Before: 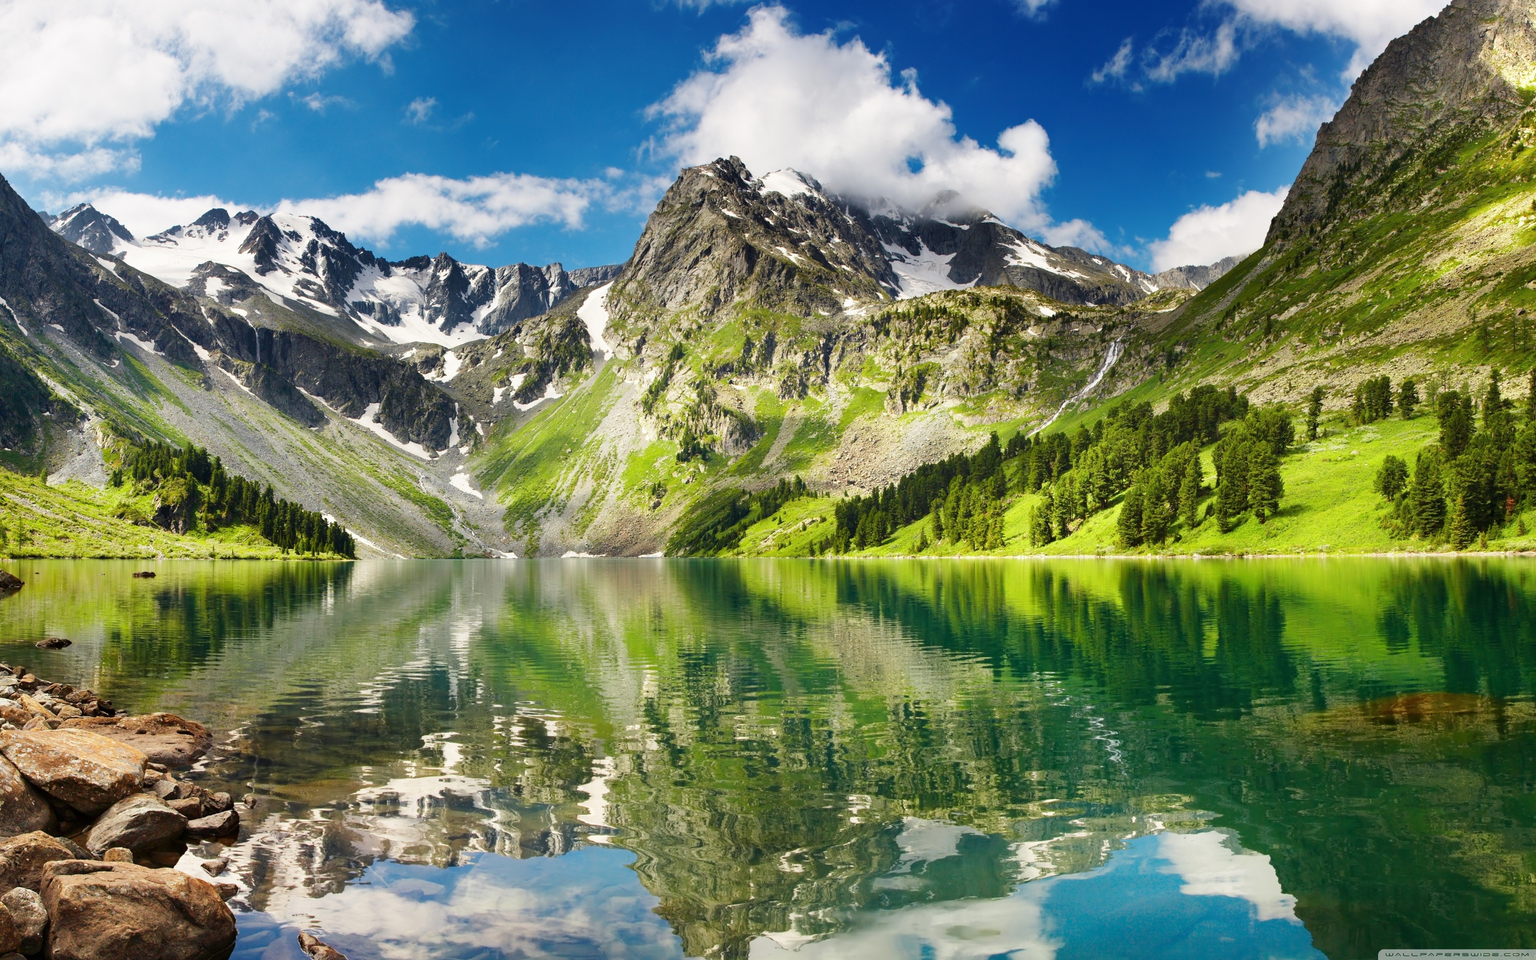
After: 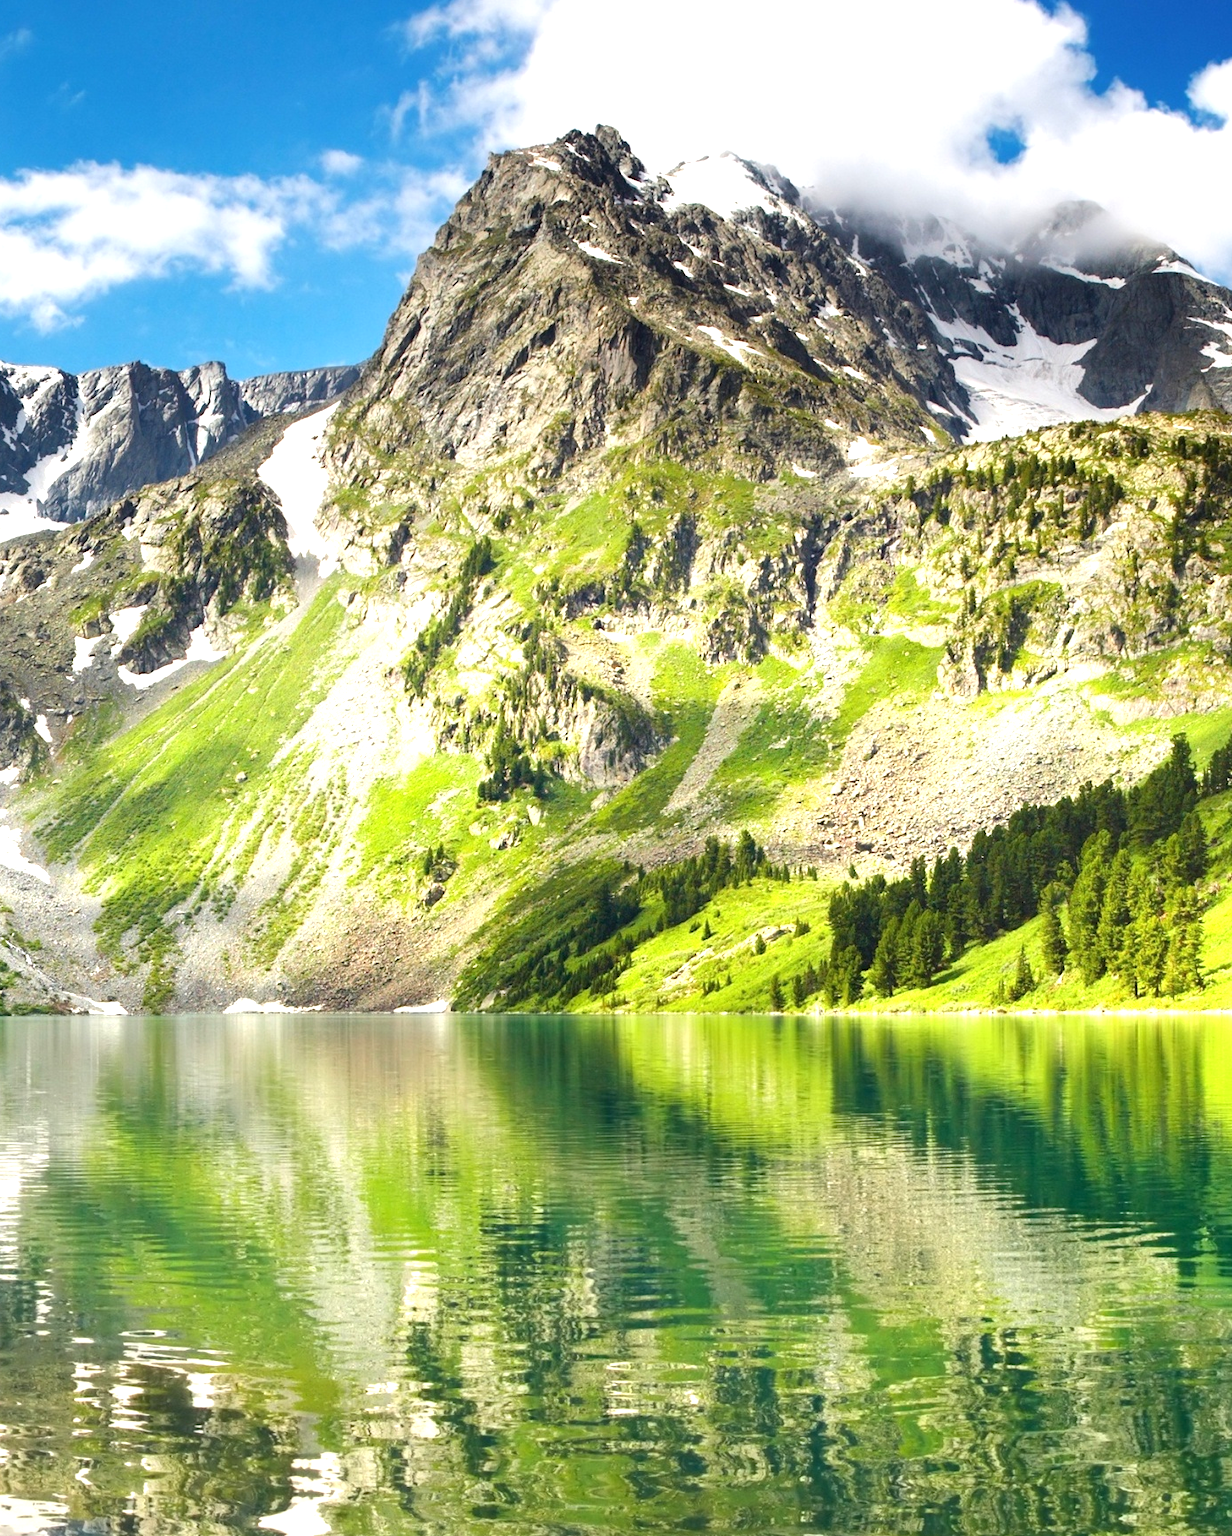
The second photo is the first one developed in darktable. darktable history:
crop and rotate: left 29.969%, top 10.342%, right 33.678%, bottom 17.238%
exposure: exposure 0.735 EV, compensate exposure bias true, compensate highlight preservation false
